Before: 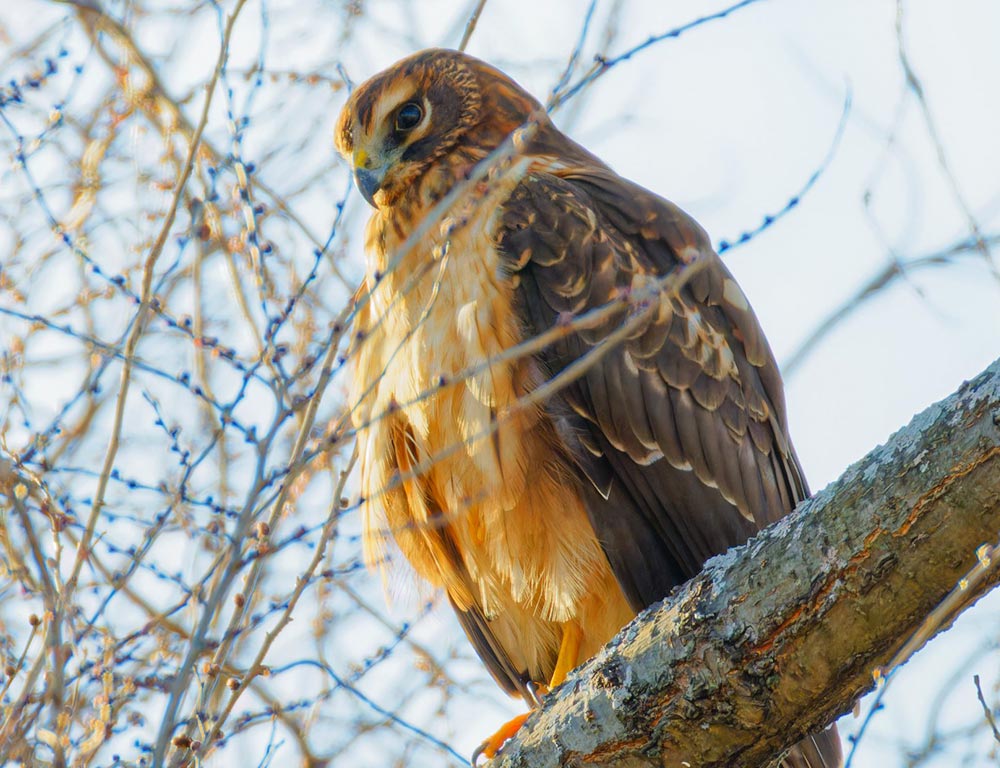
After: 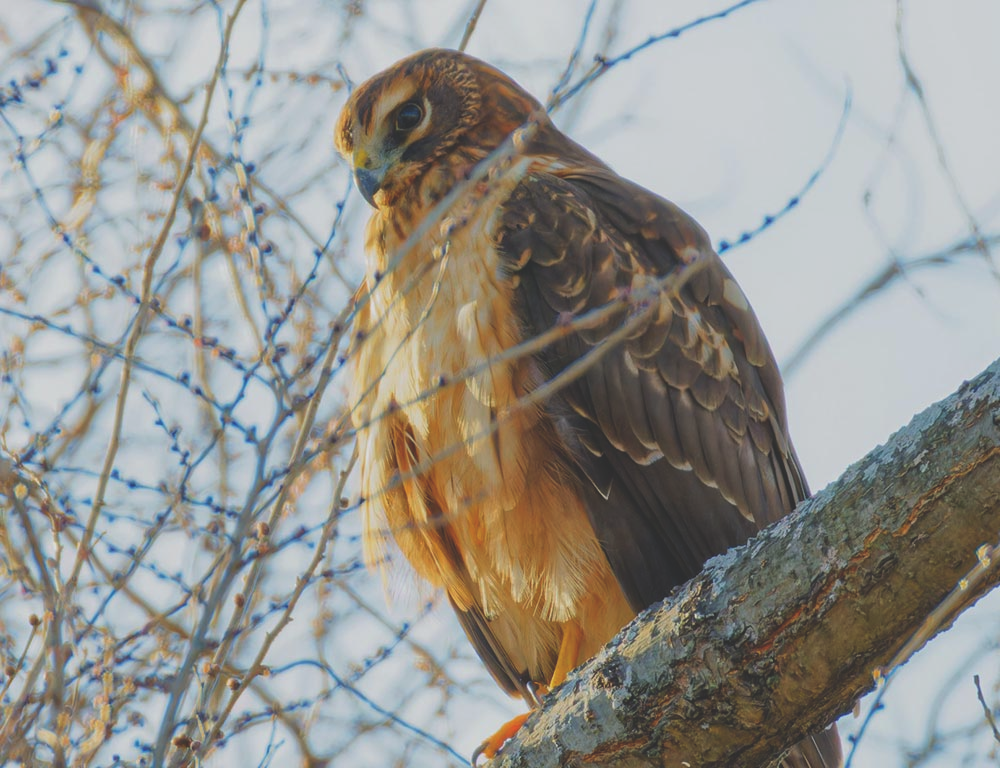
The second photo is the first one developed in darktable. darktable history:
exposure: black level correction -0.034, exposure -0.498 EV, compensate highlight preservation false
